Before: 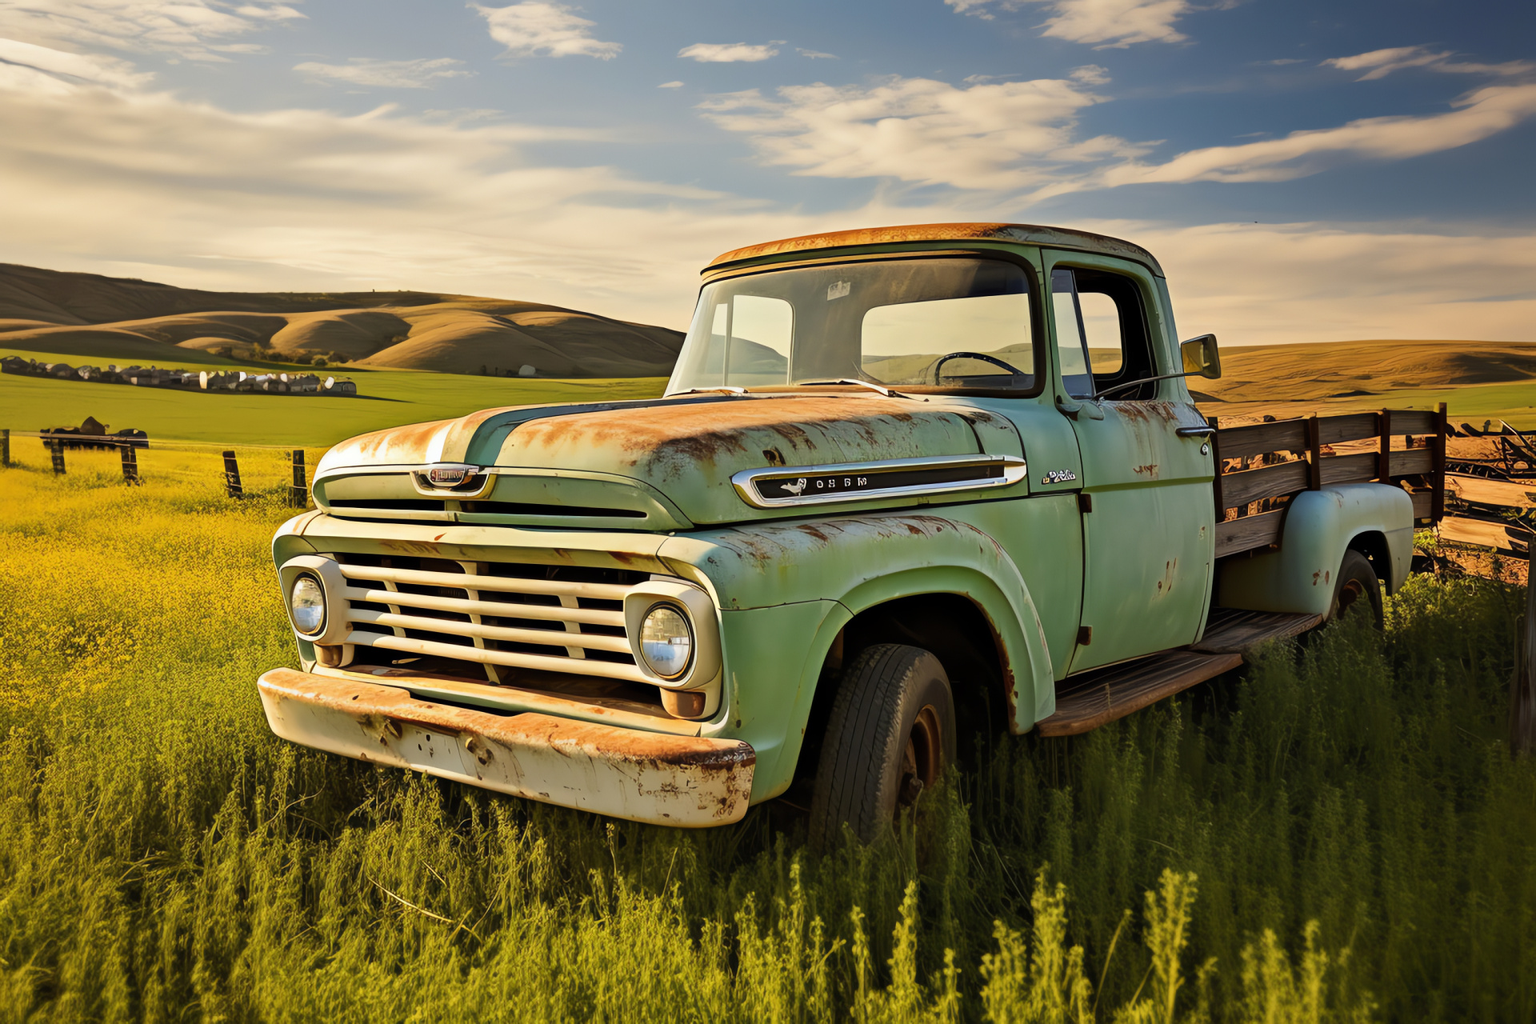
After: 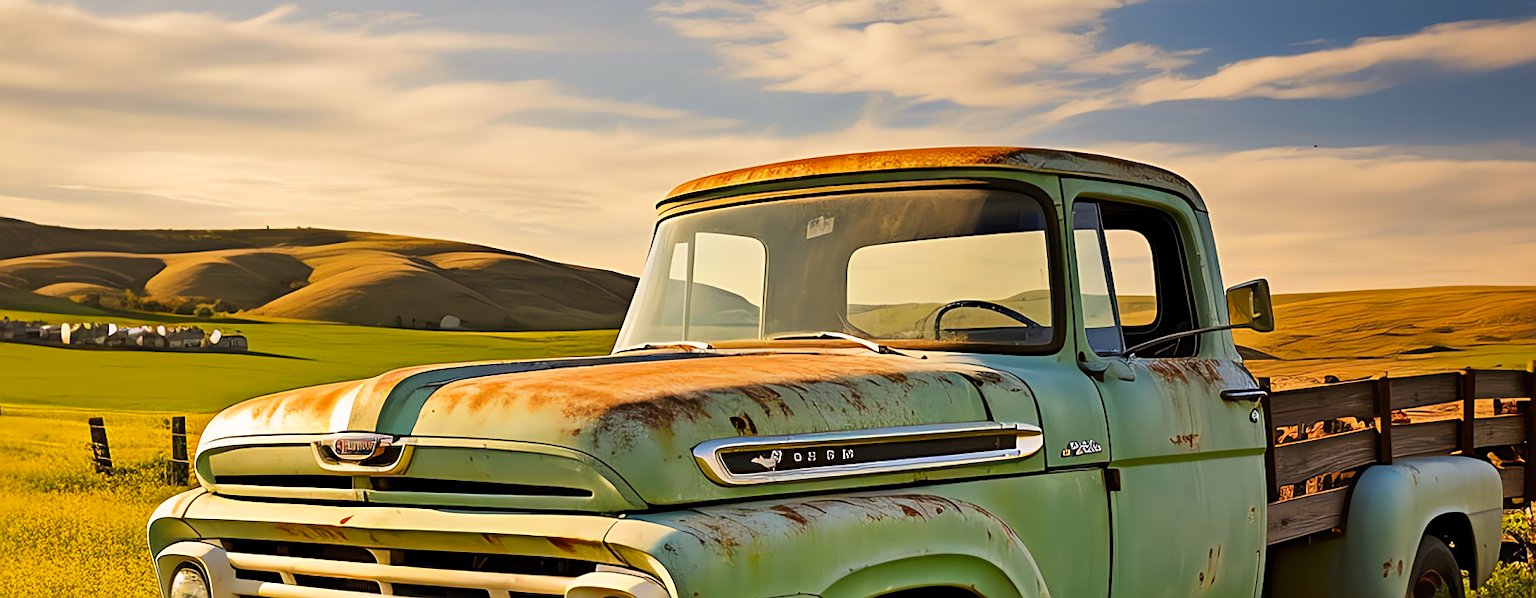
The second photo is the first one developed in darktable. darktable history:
crop and rotate: left 9.685%, top 9.751%, right 6.06%, bottom 40.987%
sharpen: on, module defaults
color correction: highlights a* 3.18, highlights b* 1.69, saturation 1.23
